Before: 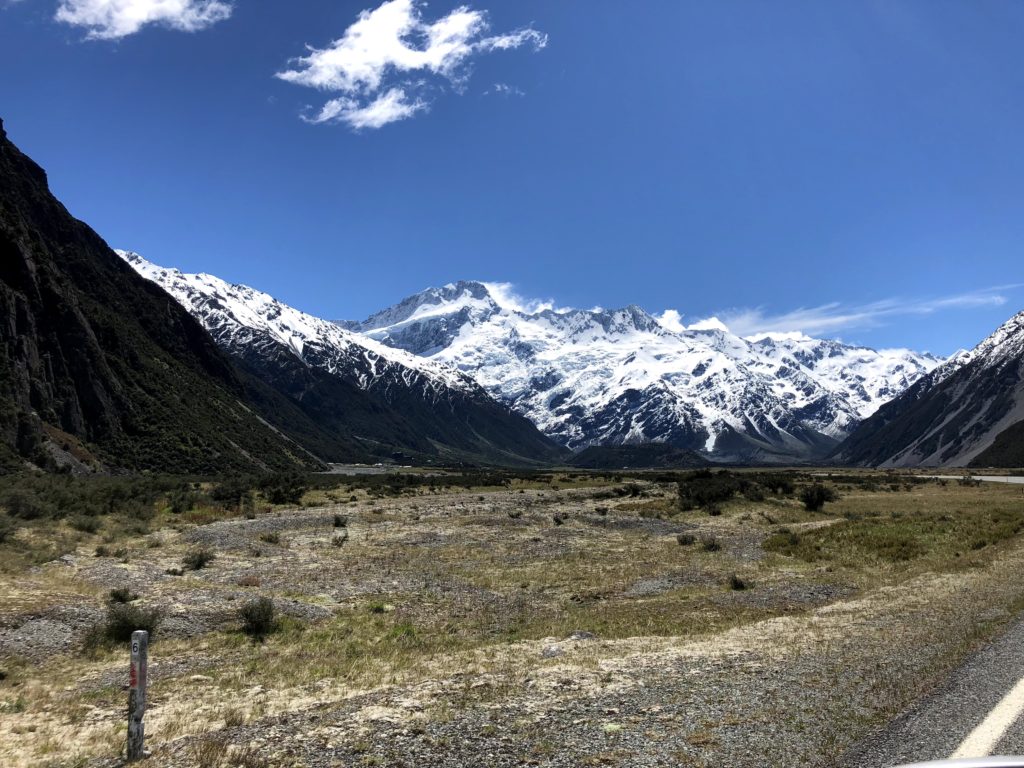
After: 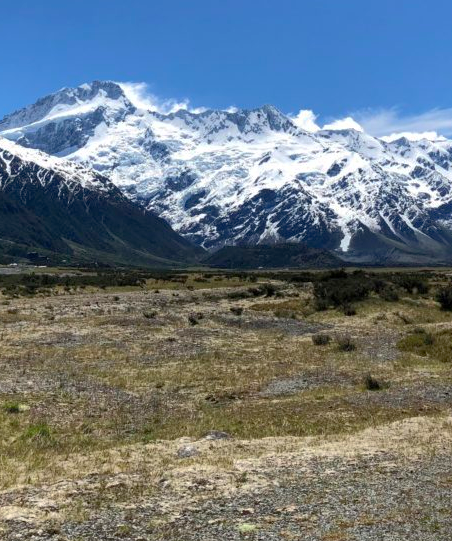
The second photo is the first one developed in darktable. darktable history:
crop: left 35.65%, top 26.125%, right 20.179%, bottom 3.407%
contrast brightness saturation: contrast 0.099, brightness 0.013, saturation 0.017
shadows and highlights: on, module defaults
